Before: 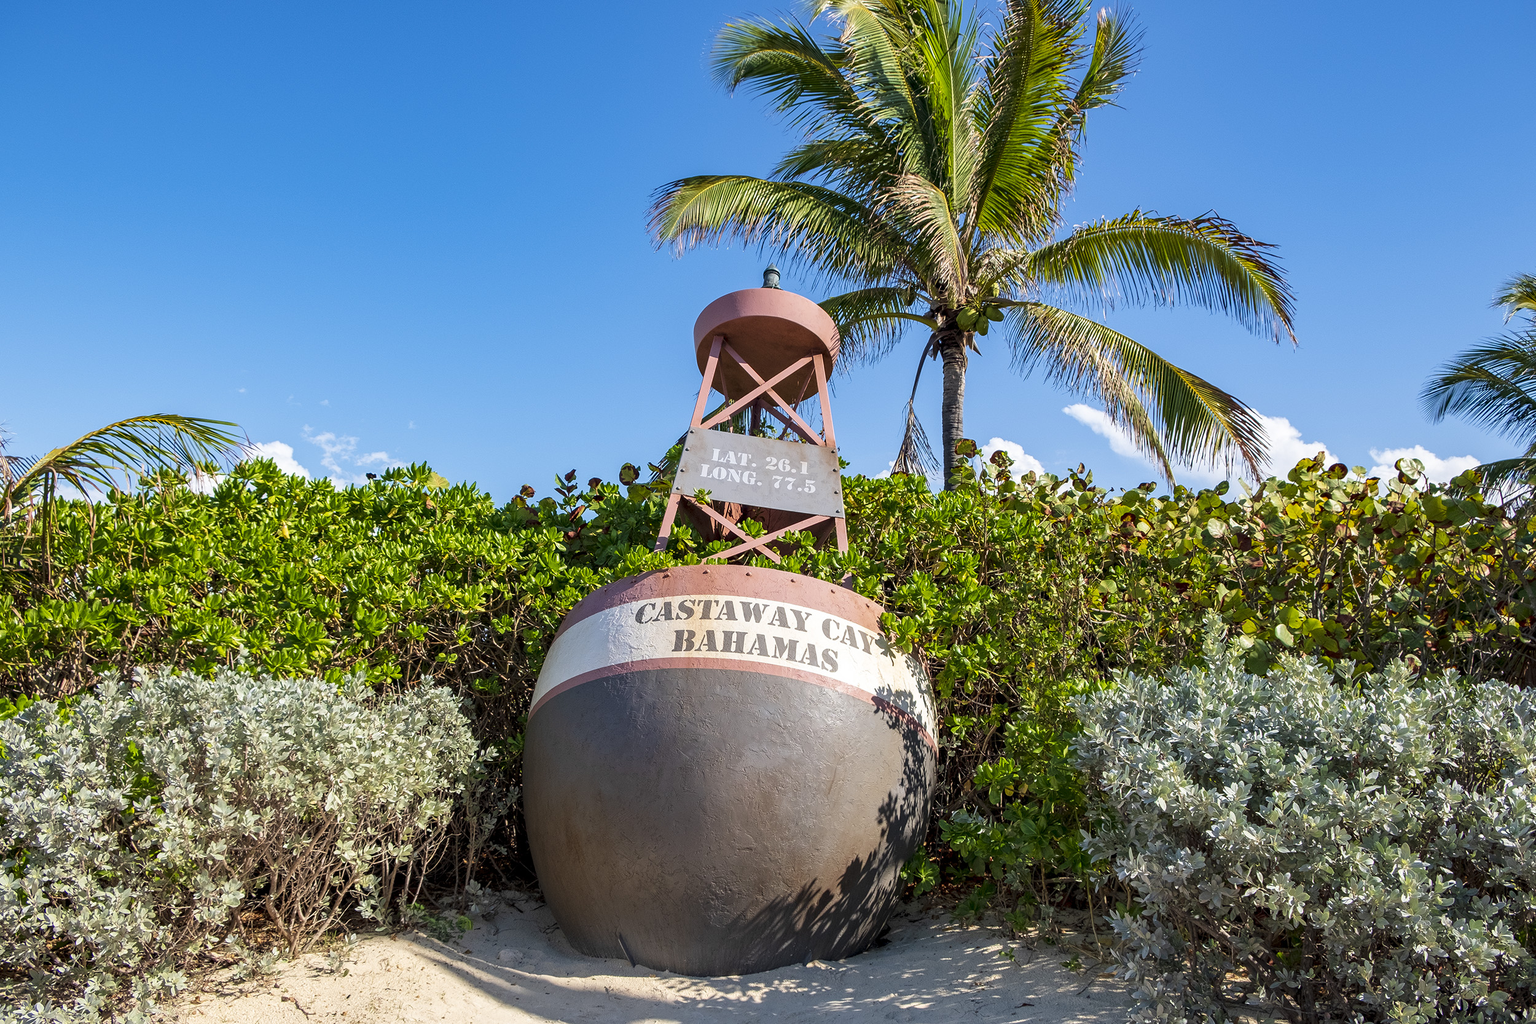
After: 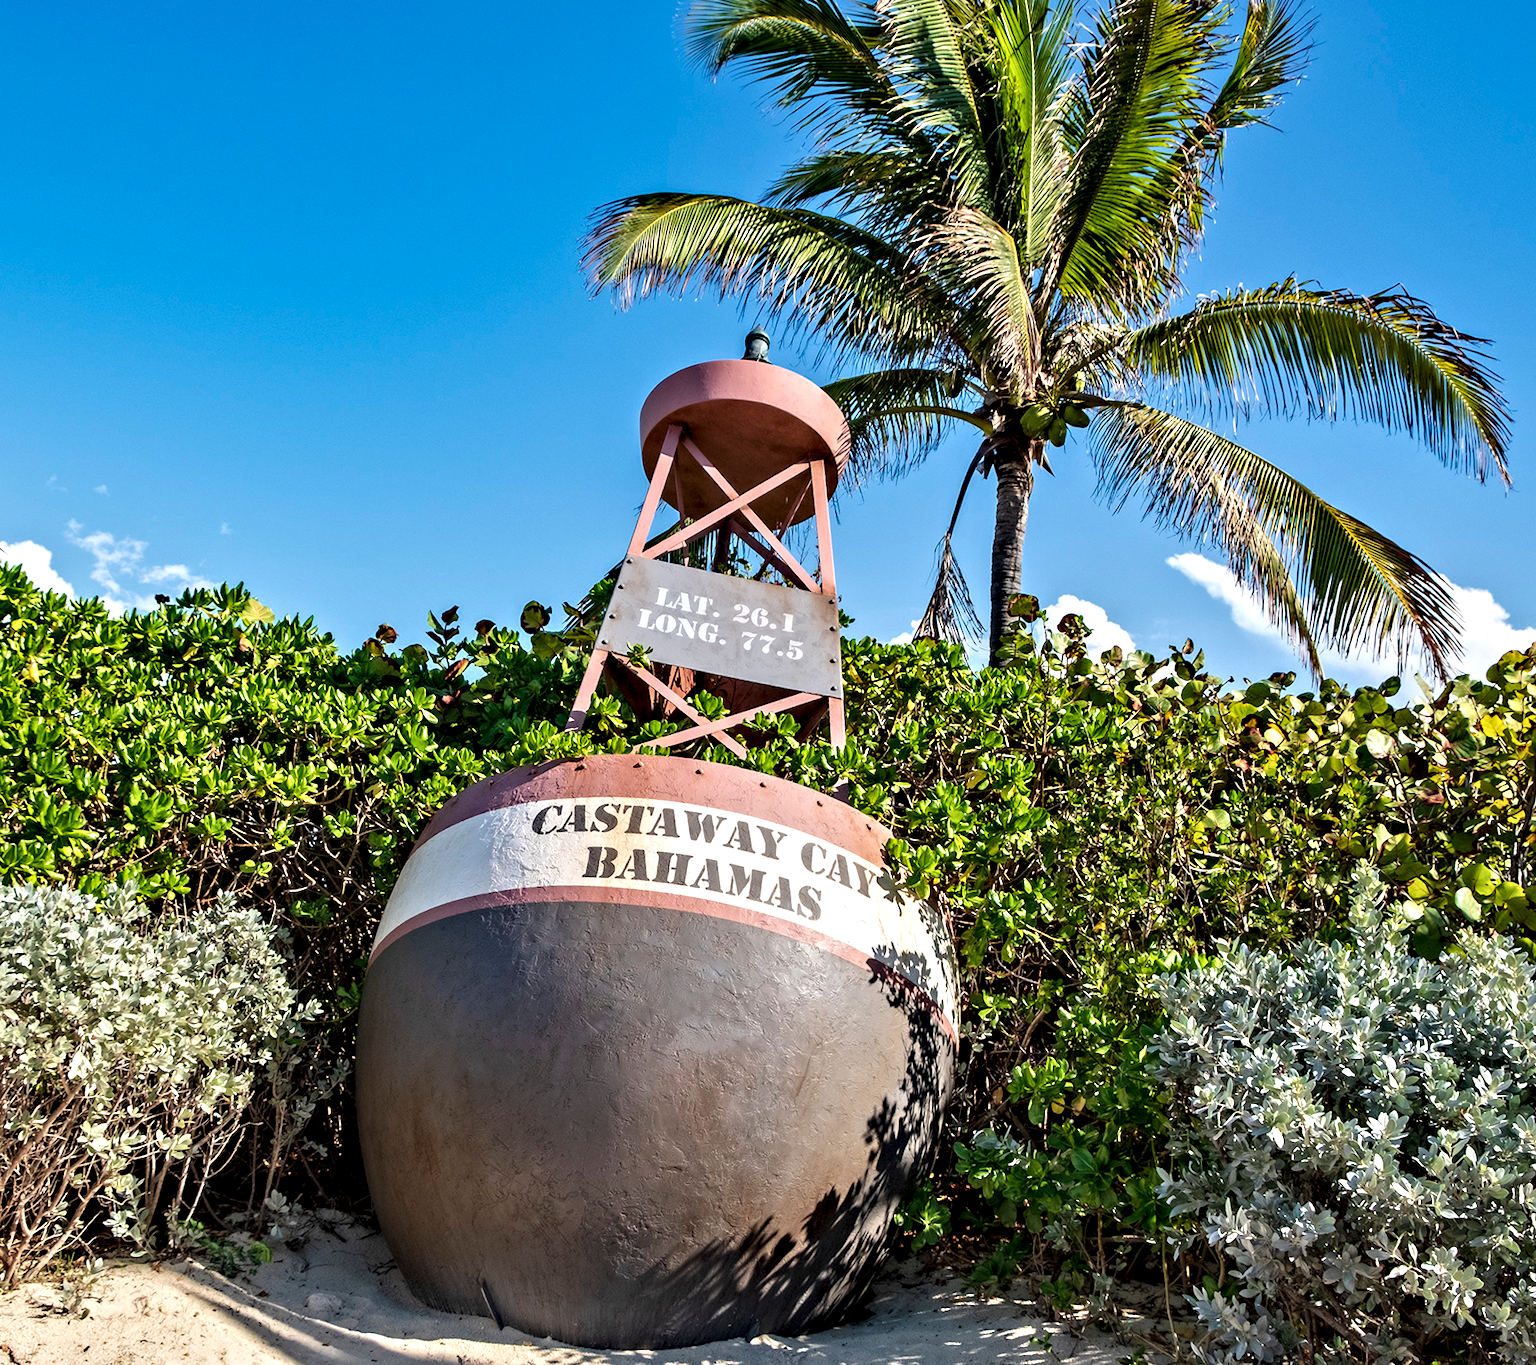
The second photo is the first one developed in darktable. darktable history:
crop and rotate: angle -3.27°, left 14.277%, top 0.028%, right 10.766%, bottom 0.028%
contrast equalizer: y [[0.511, 0.558, 0.631, 0.632, 0.559, 0.512], [0.5 ×6], [0.5 ×6], [0 ×6], [0 ×6]]
